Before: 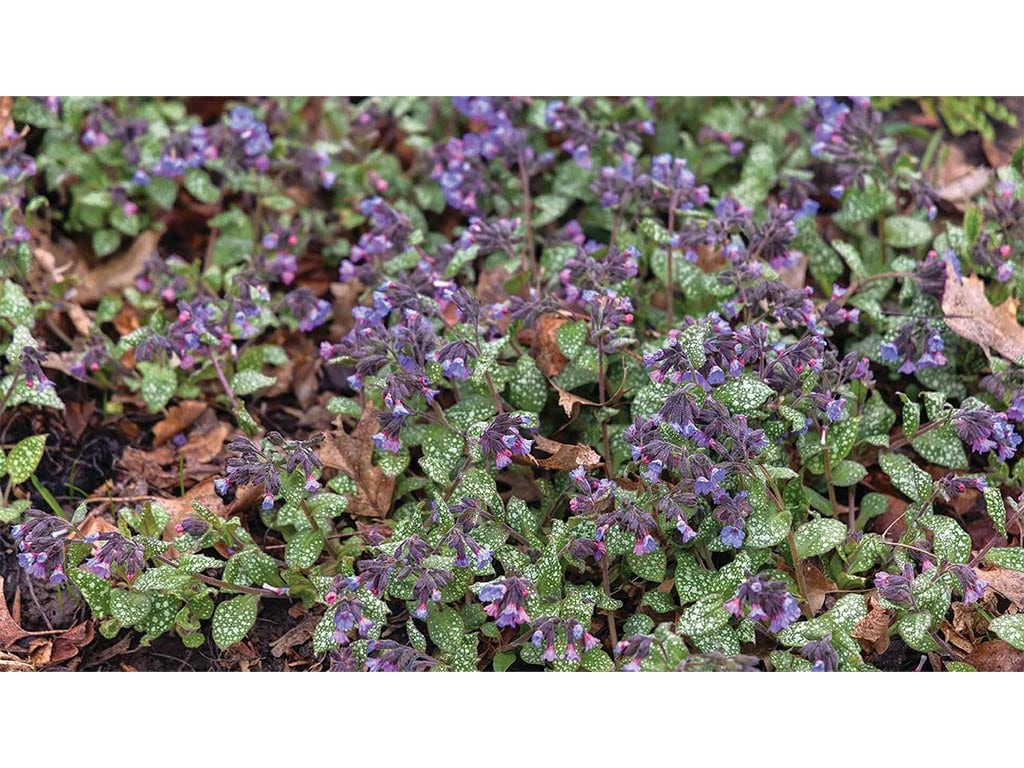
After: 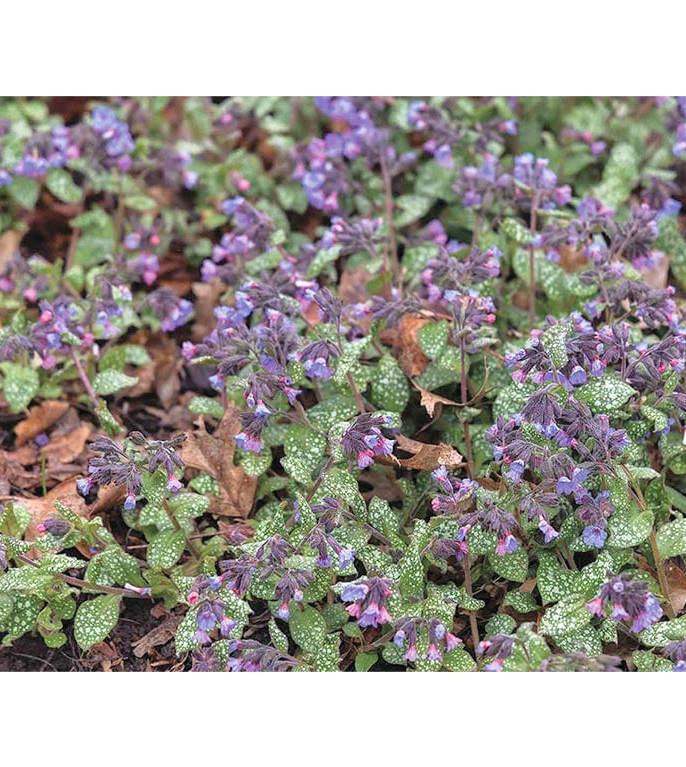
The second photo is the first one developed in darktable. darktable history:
crop and rotate: left 13.484%, right 19.513%
contrast brightness saturation: brightness 0.145
